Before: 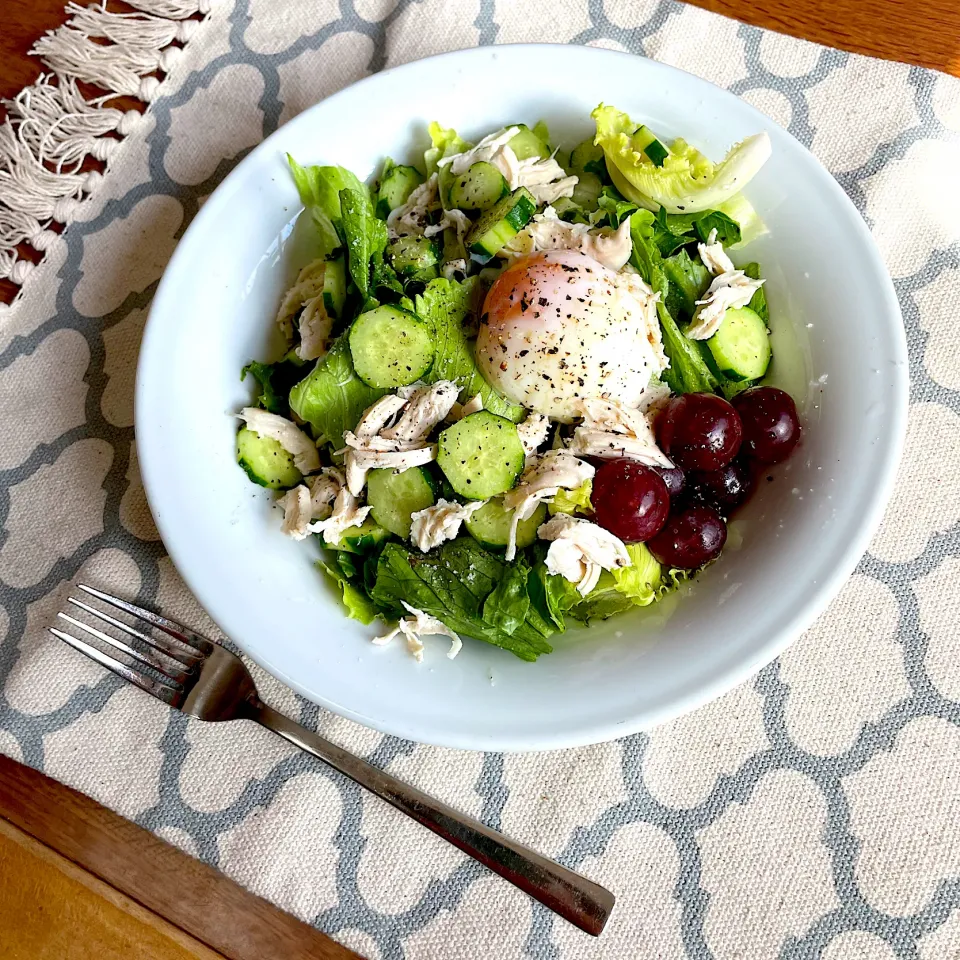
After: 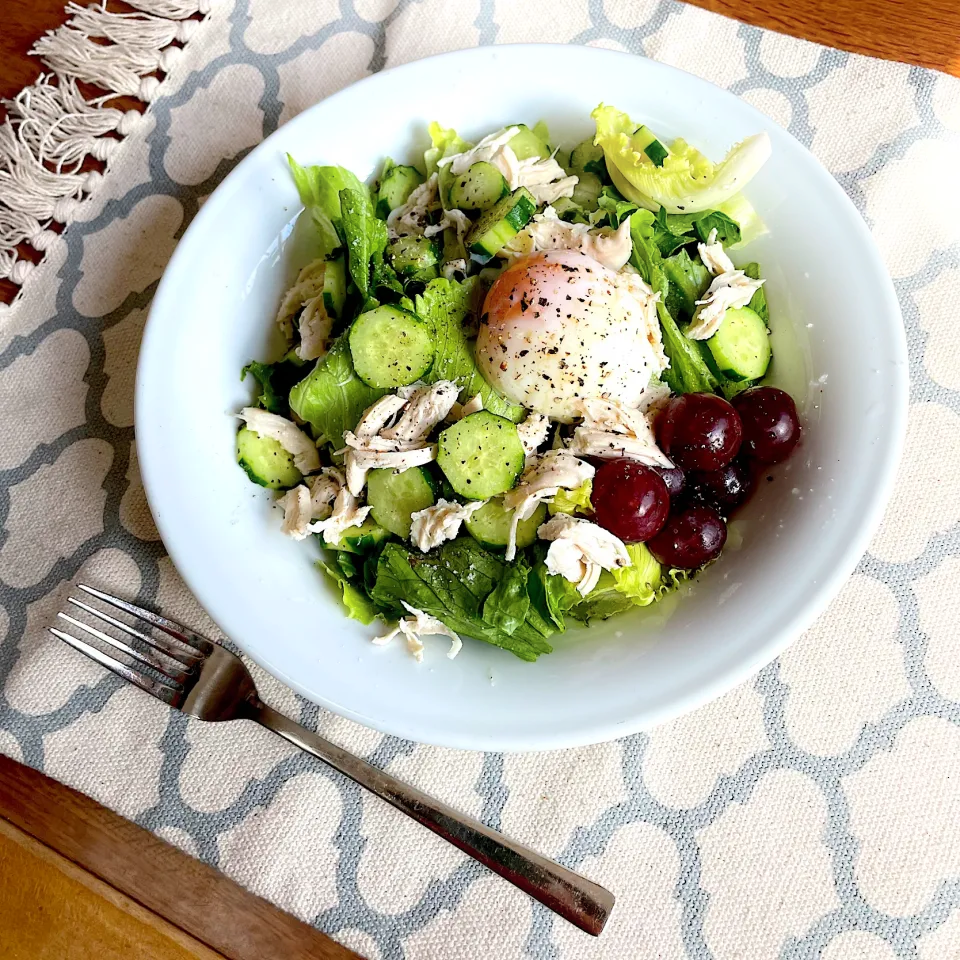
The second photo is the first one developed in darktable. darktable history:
shadows and highlights: shadows -38.86, highlights 62.52, soften with gaussian
